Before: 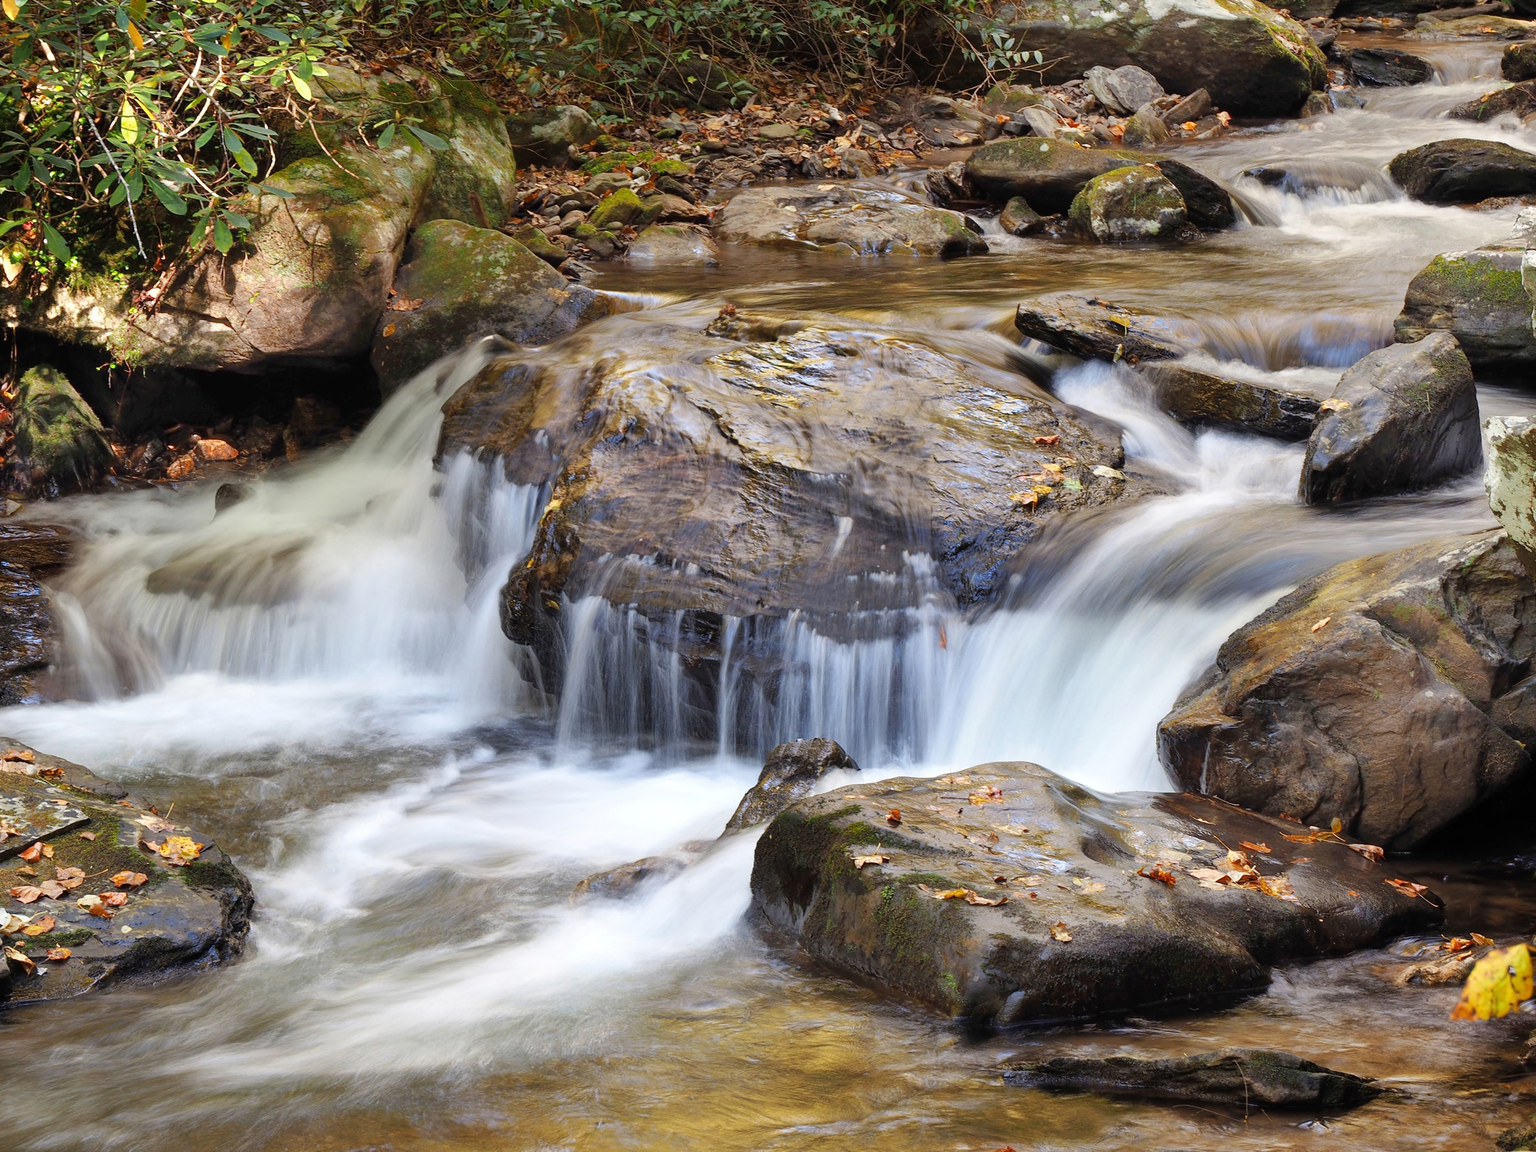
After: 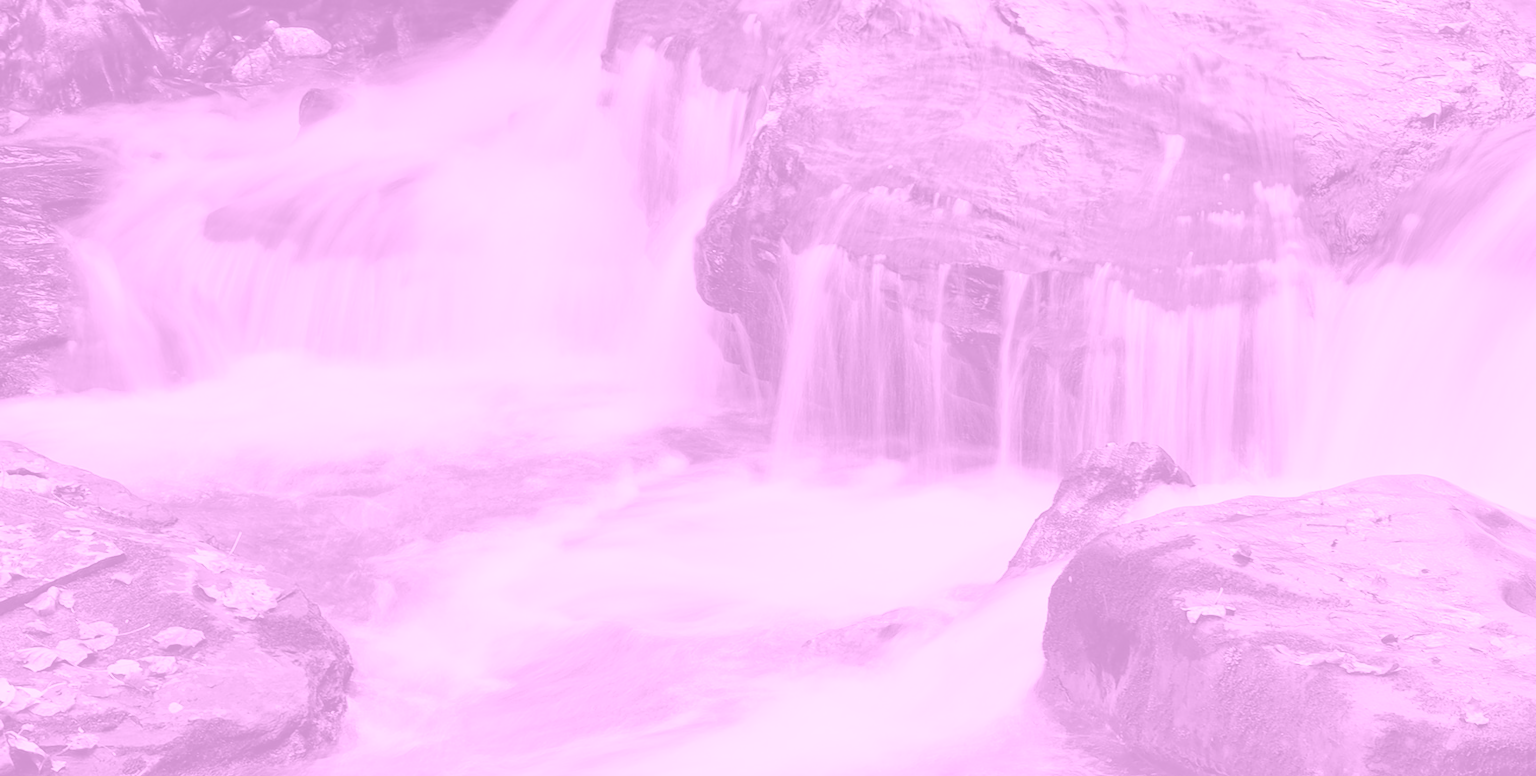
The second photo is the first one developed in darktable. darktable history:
crop: top 36.498%, right 27.964%, bottom 14.995%
tone equalizer: on, module defaults
colorize: hue 331.2°, saturation 75%, source mix 30.28%, lightness 70.52%, version 1
